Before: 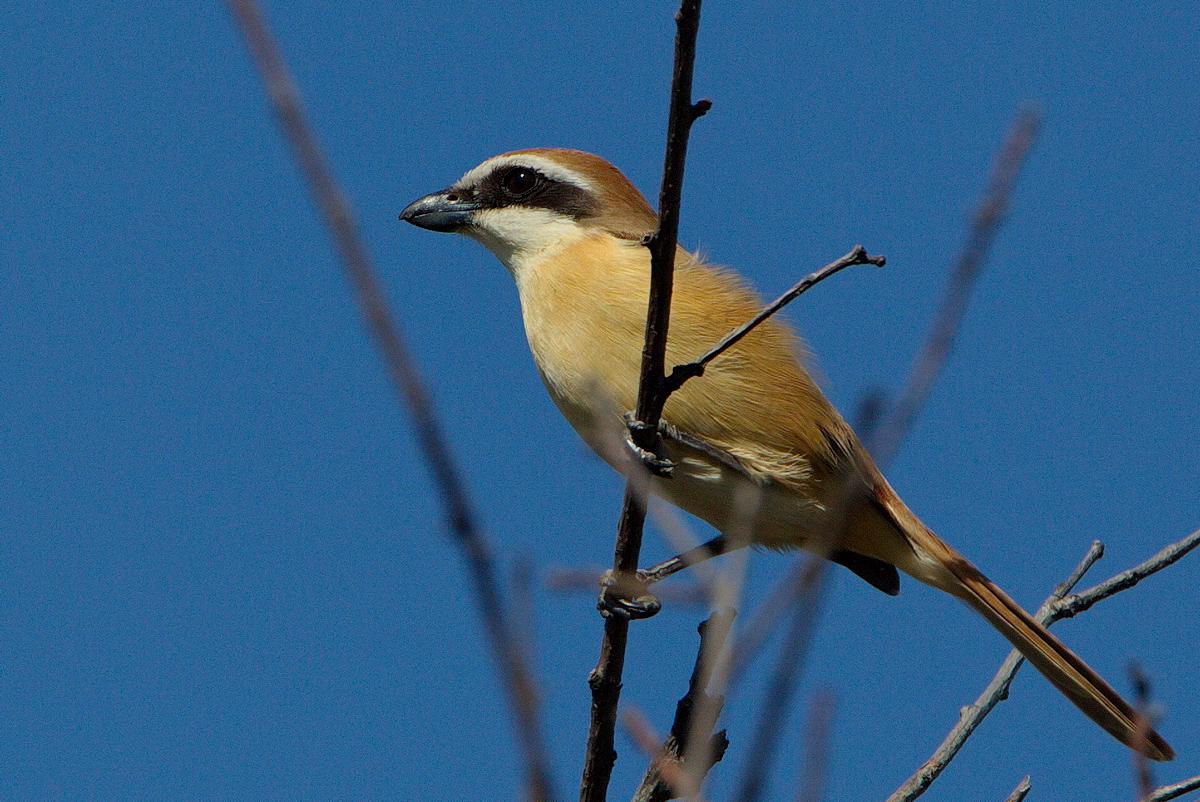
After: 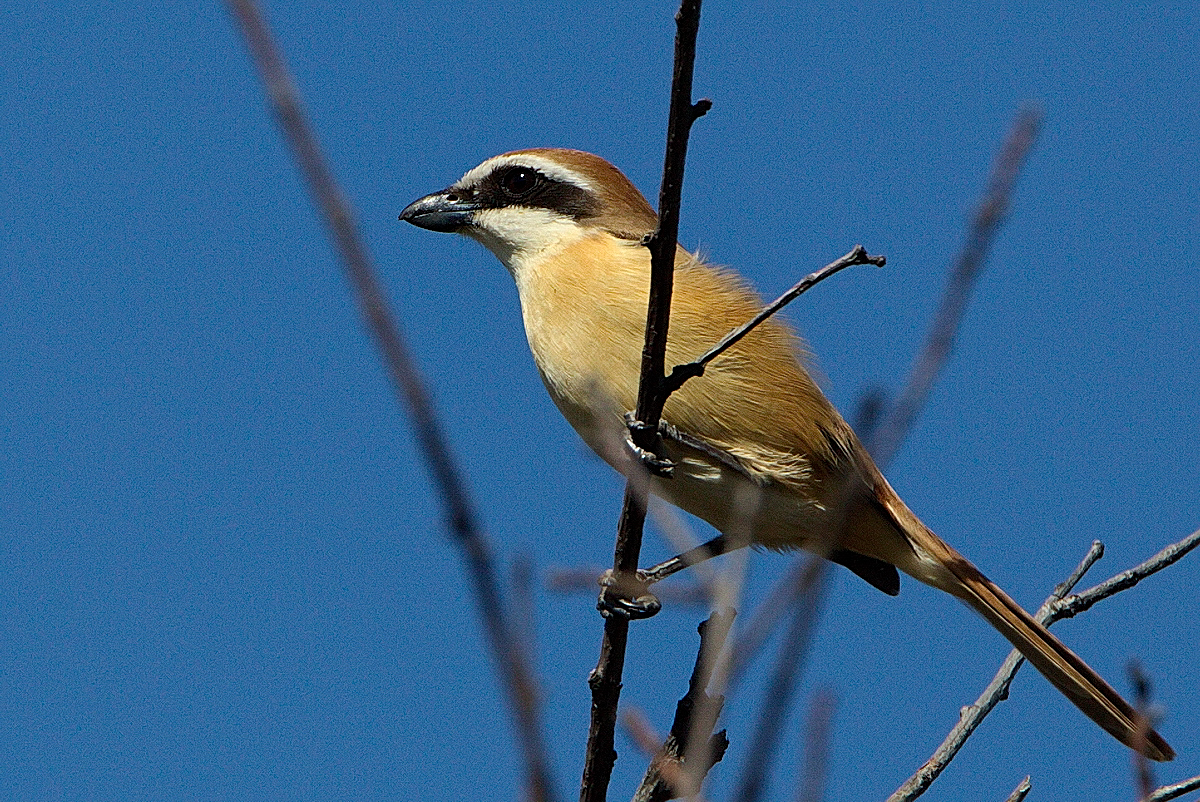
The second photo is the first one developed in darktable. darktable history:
tone equalizer: -8 EV -0.417 EV, -7 EV -0.389 EV, -6 EV -0.333 EV, -5 EV -0.222 EV, -3 EV 0.222 EV, -2 EV 0.333 EV, -1 EV 0.389 EV, +0 EV 0.417 EV, edges refinement/feathering 500, mask exposure compensation -1.57 EV, preserve details no
sharpen: on, module defaults
